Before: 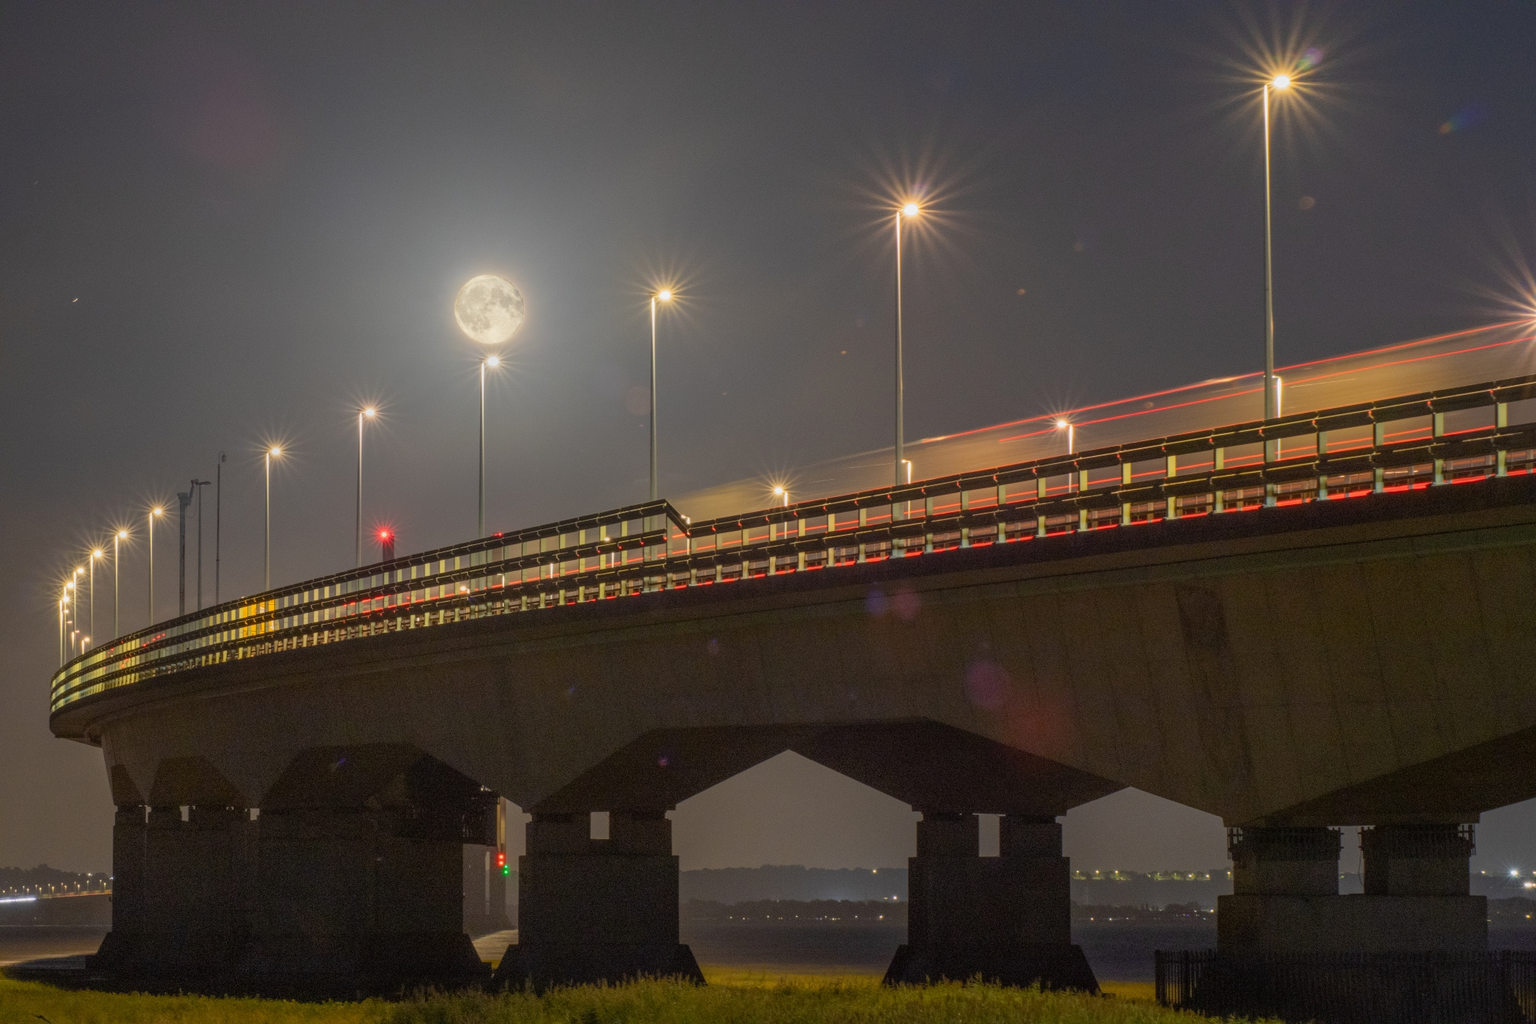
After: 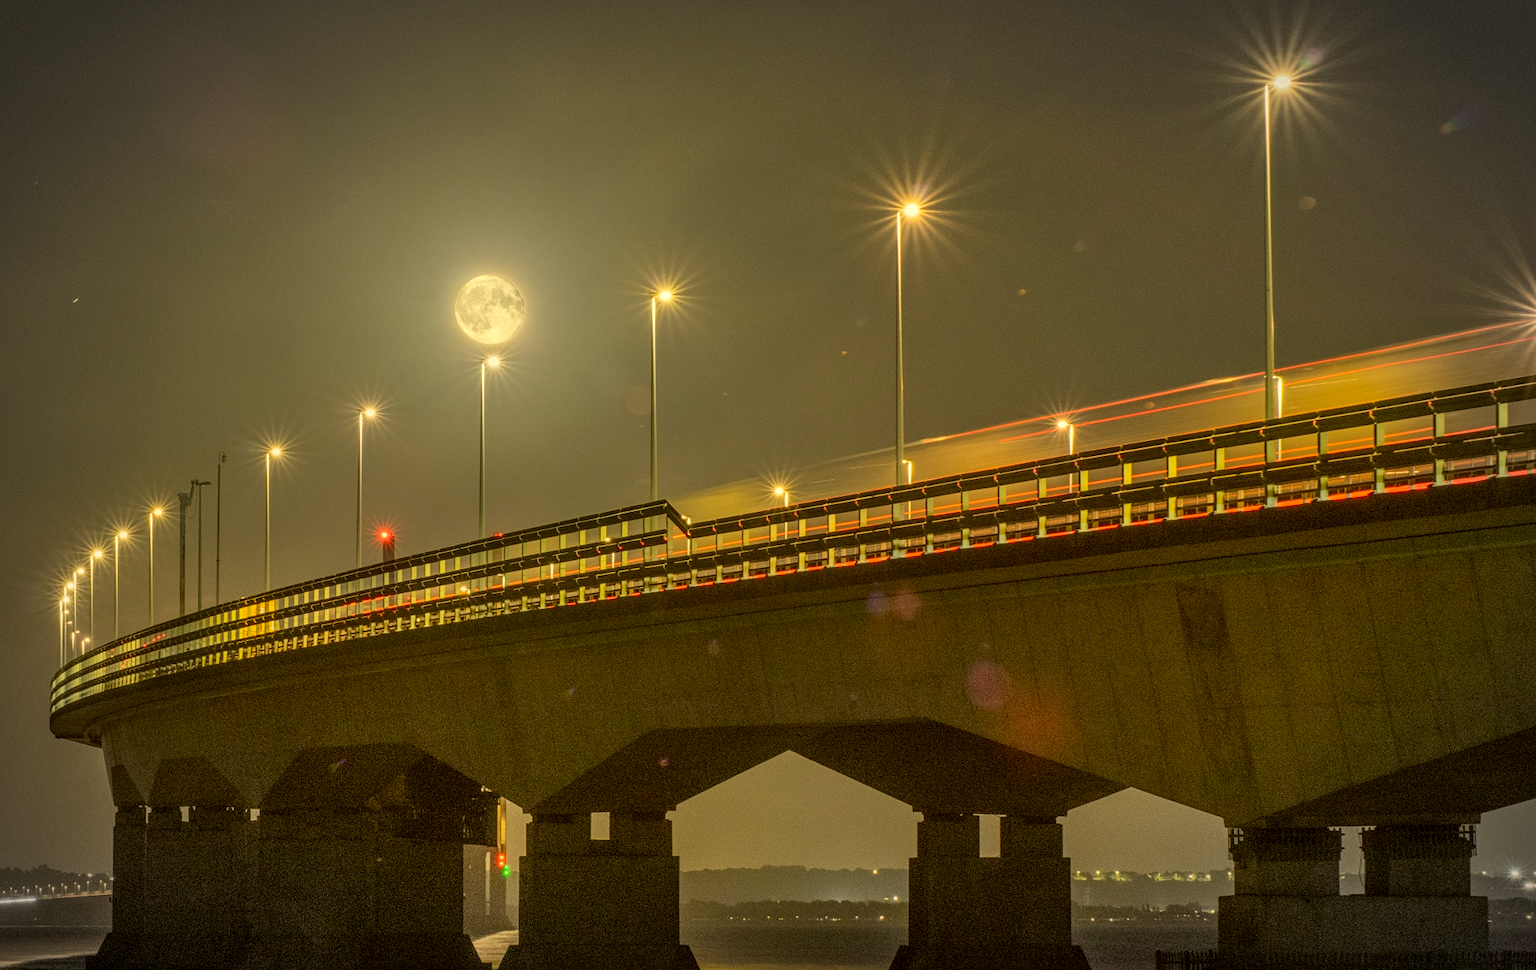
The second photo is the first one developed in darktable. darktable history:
crop and rotate: top 0.014%, bottom 5.142%
exposure: compensate highlight preservation false
local contrast: on, module defaults
sharpen: amount 0.211
color correction: highlights a* 0.108, highlights b* 29.71, shadows a* -0.302, shadows b* 21.78
shadows and highlights: soften with gaussian
vignetting: automatic ratio true
